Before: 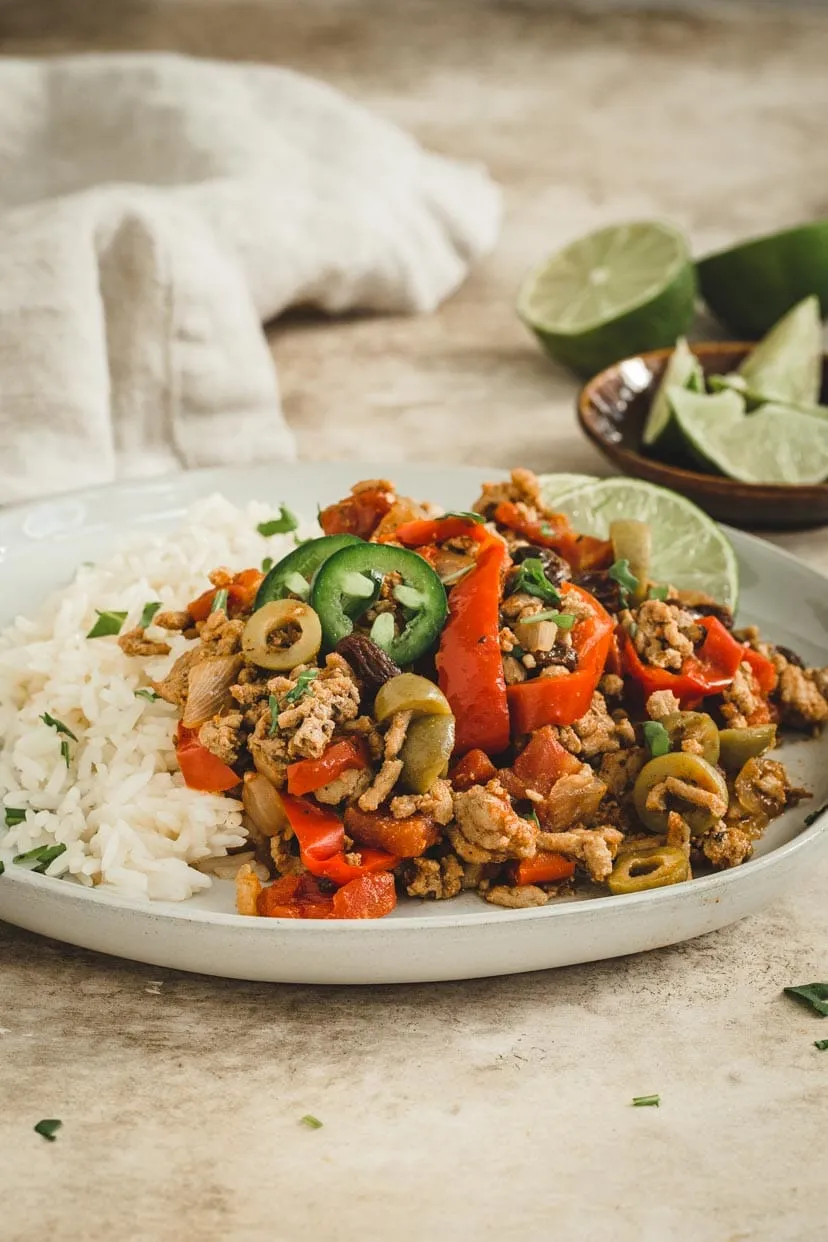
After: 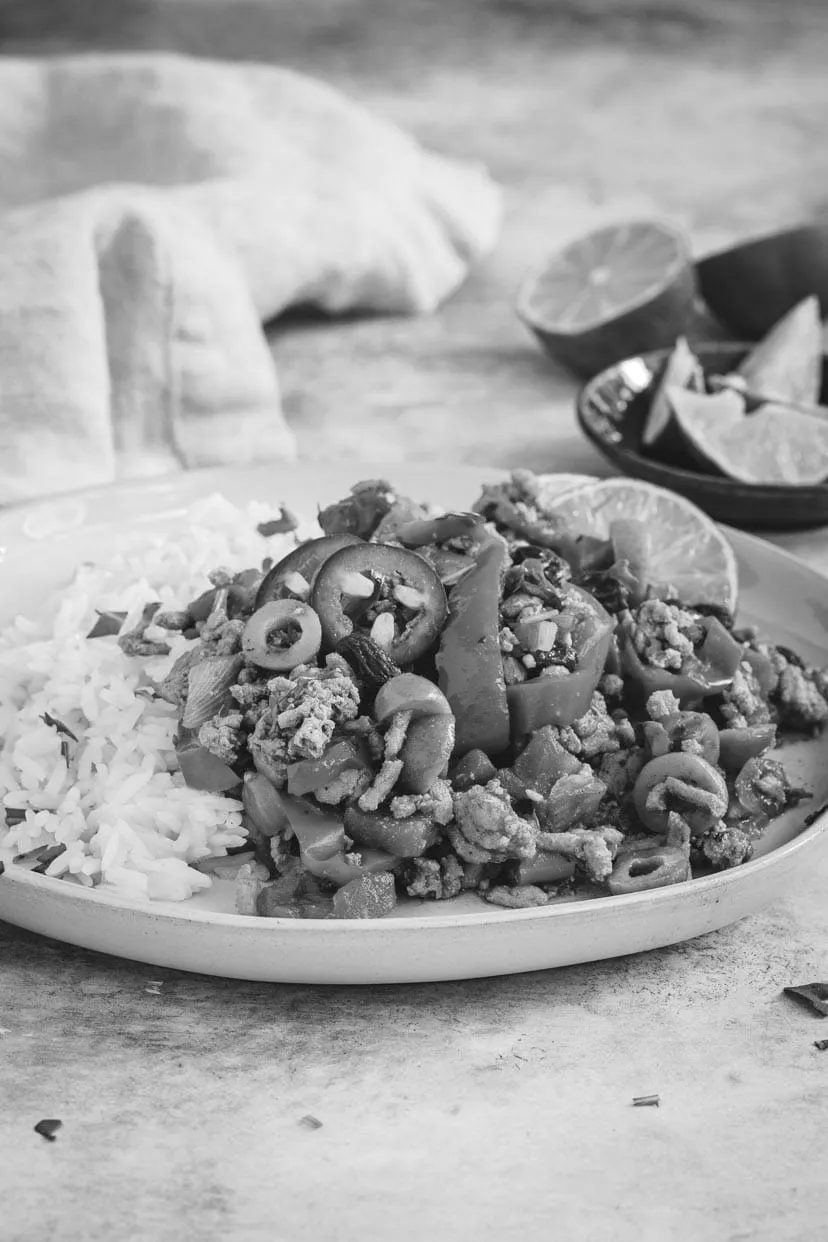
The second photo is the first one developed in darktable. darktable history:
contrast brightness saturation: saturation -1
white balance: red 0.948, green 1.02, blue 1.176
